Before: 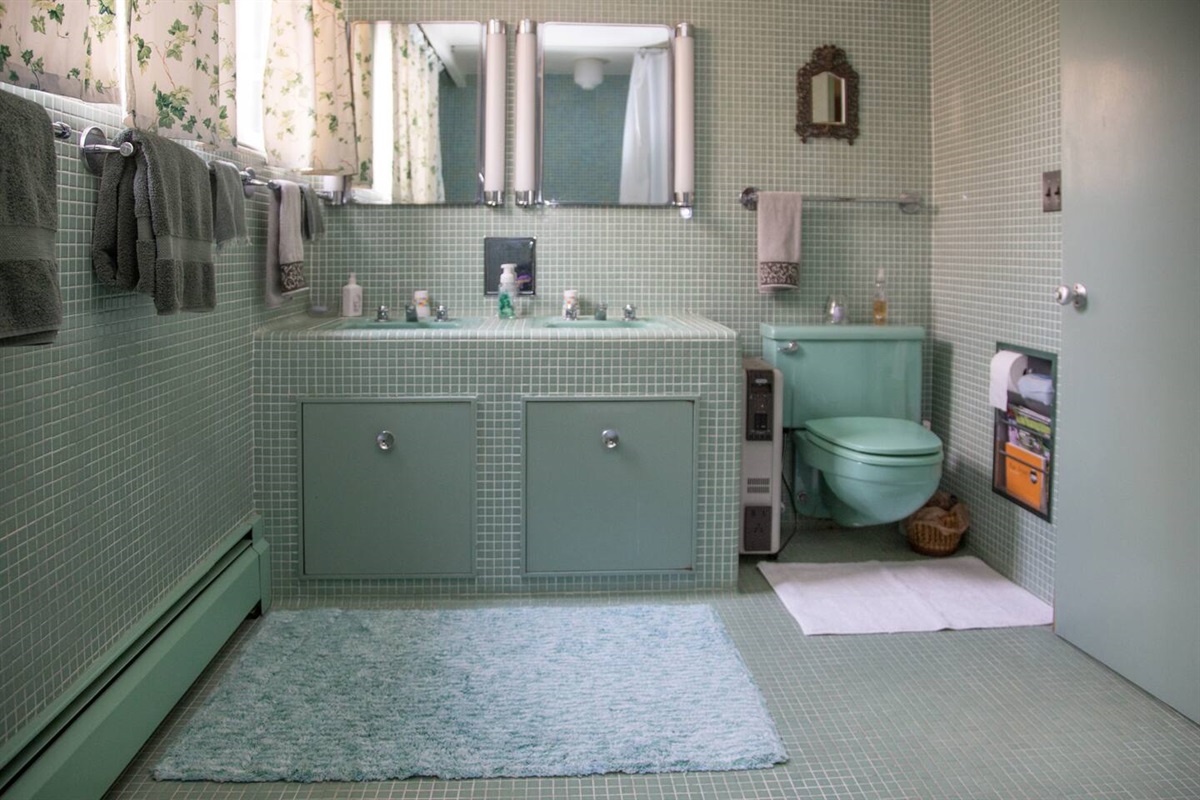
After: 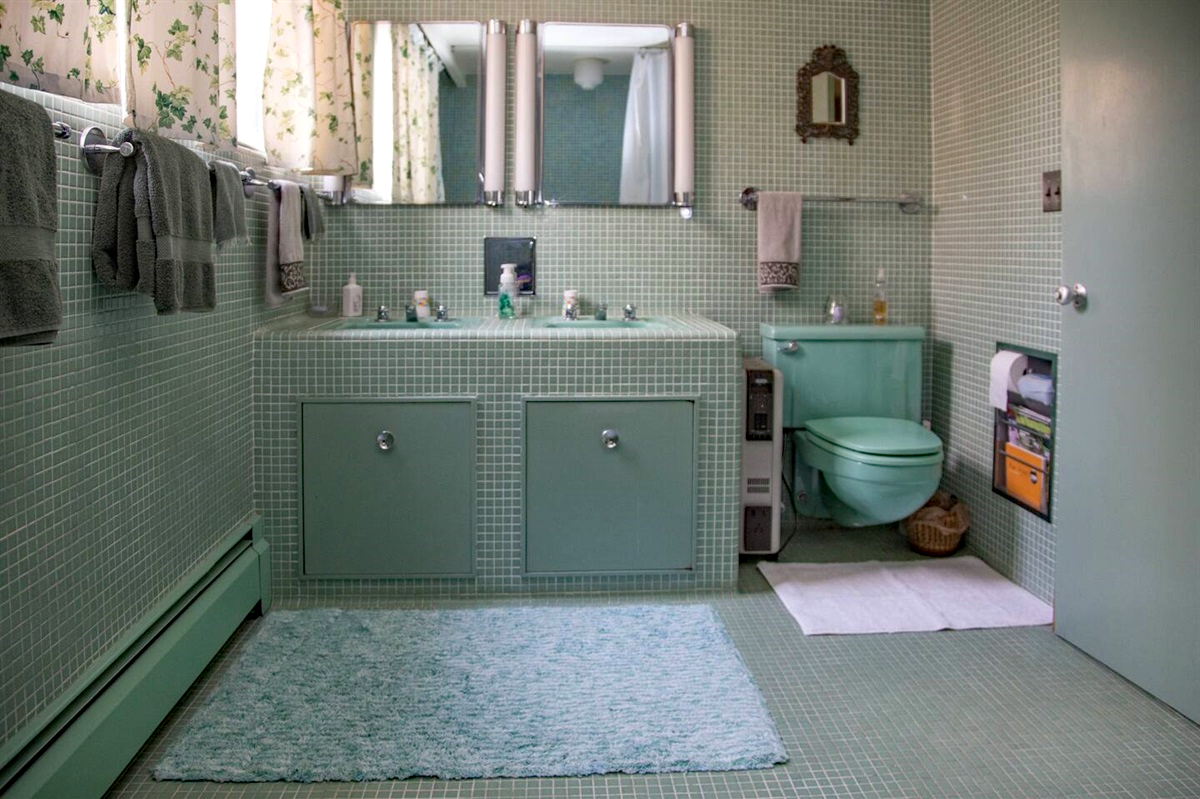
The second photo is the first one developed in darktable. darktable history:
crop: bottom 0.071%
haze removal: strength 0.29, distance 0.25, compatibility mode true, adaptive false
